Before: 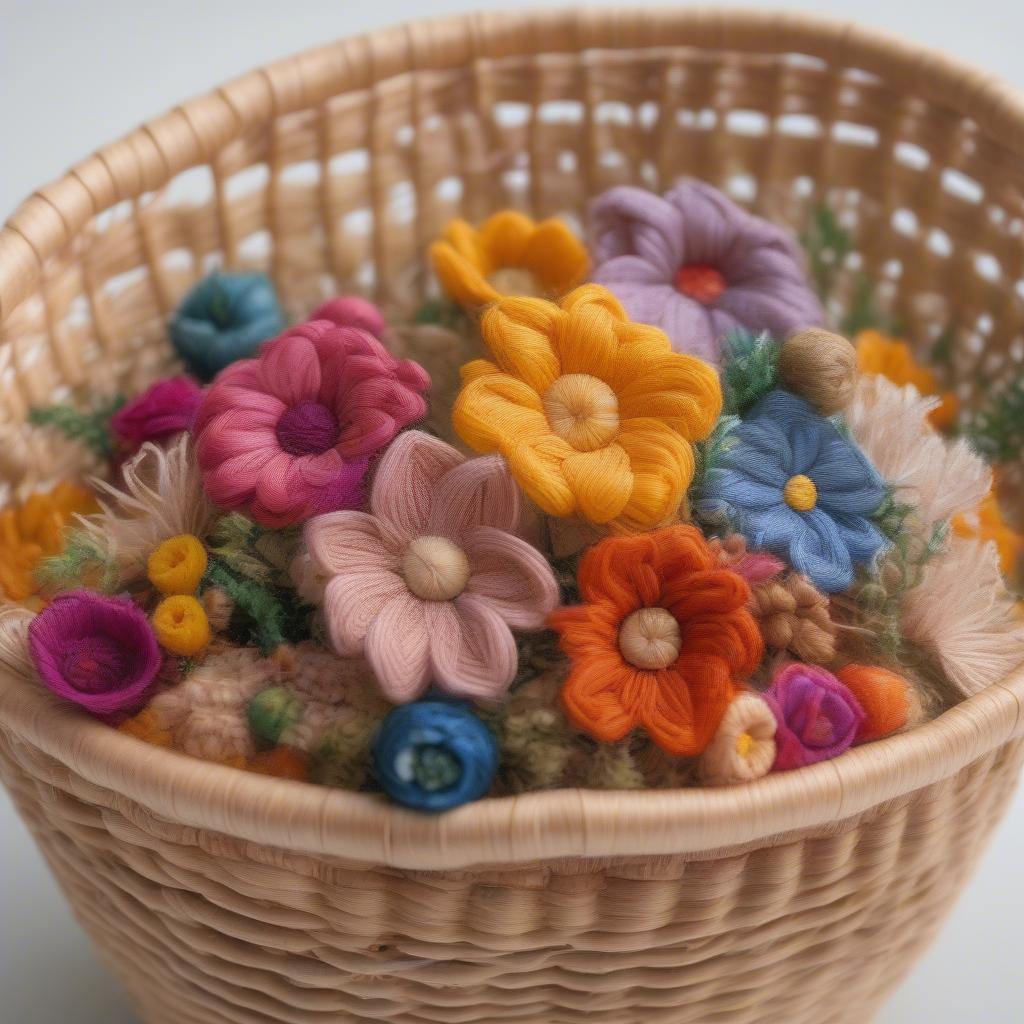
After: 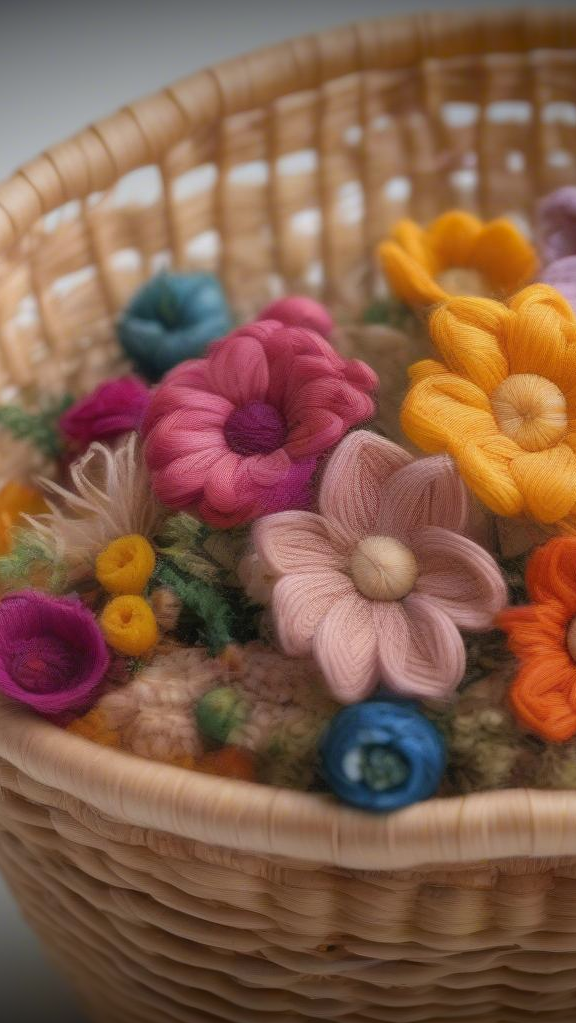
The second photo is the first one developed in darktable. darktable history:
crop: left 5.114%, right 38.589%
vignetting: fall-off start 98.29%, fall-off radius 100%, brightness -1, saturation 0.5, width/height ratio 1.428
